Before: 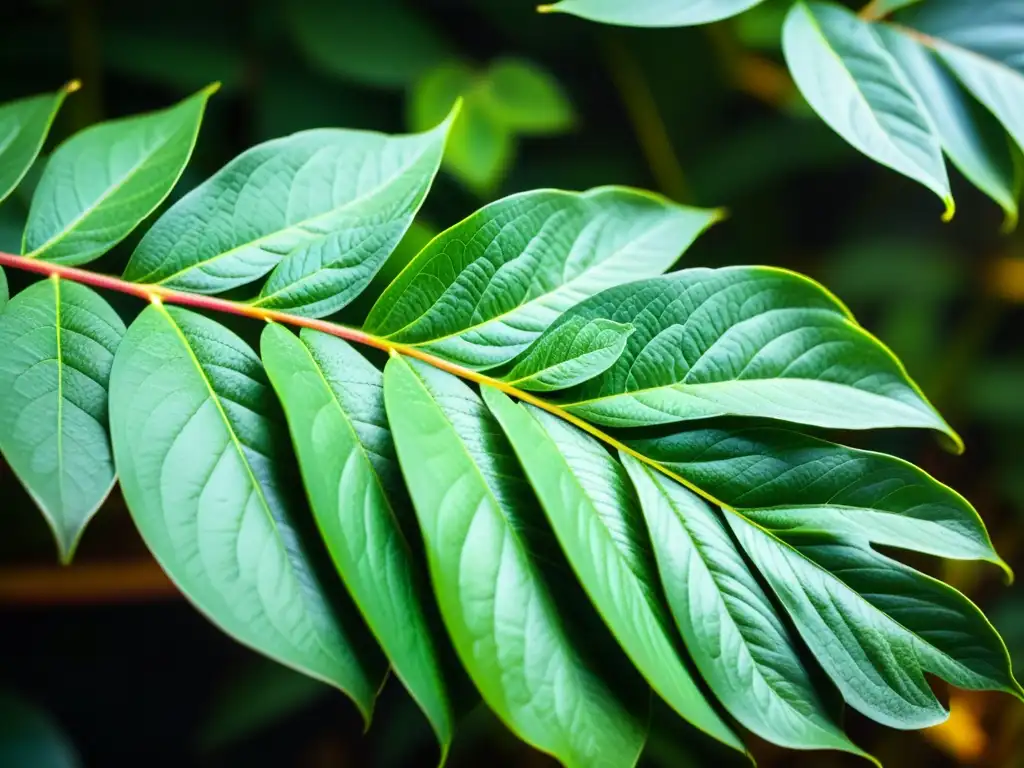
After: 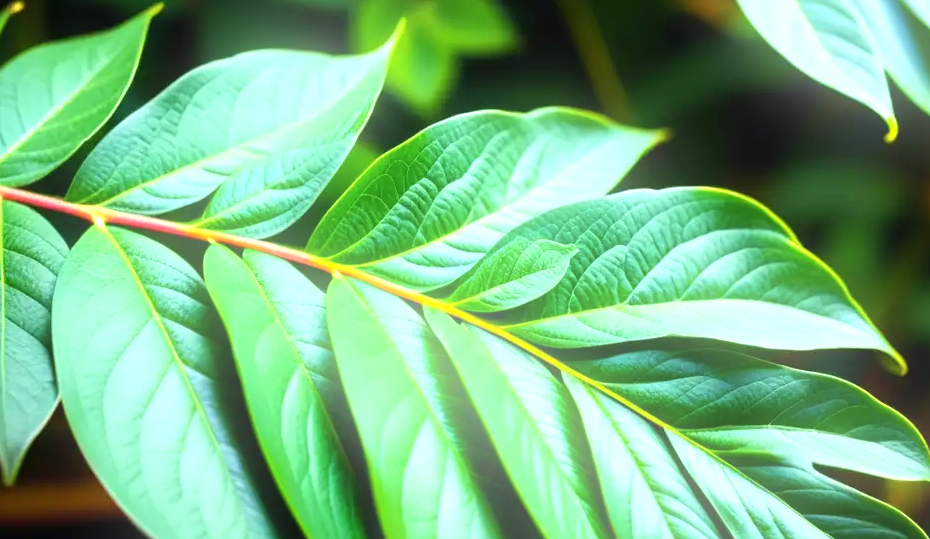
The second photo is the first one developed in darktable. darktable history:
bloom: size 9%, threshold 100%, strength 7%
exposure: black level correction 0, exposure 0.5 EV, compensate exposure bias true, compensate highlight preservation false
crop: left 5.596%, top 10.314%, right 3.534%, bottom 19.395%
local contrast: mode bilateral grid, contrast 10, coarseness 25, detail 115%, midtone range 0.2
